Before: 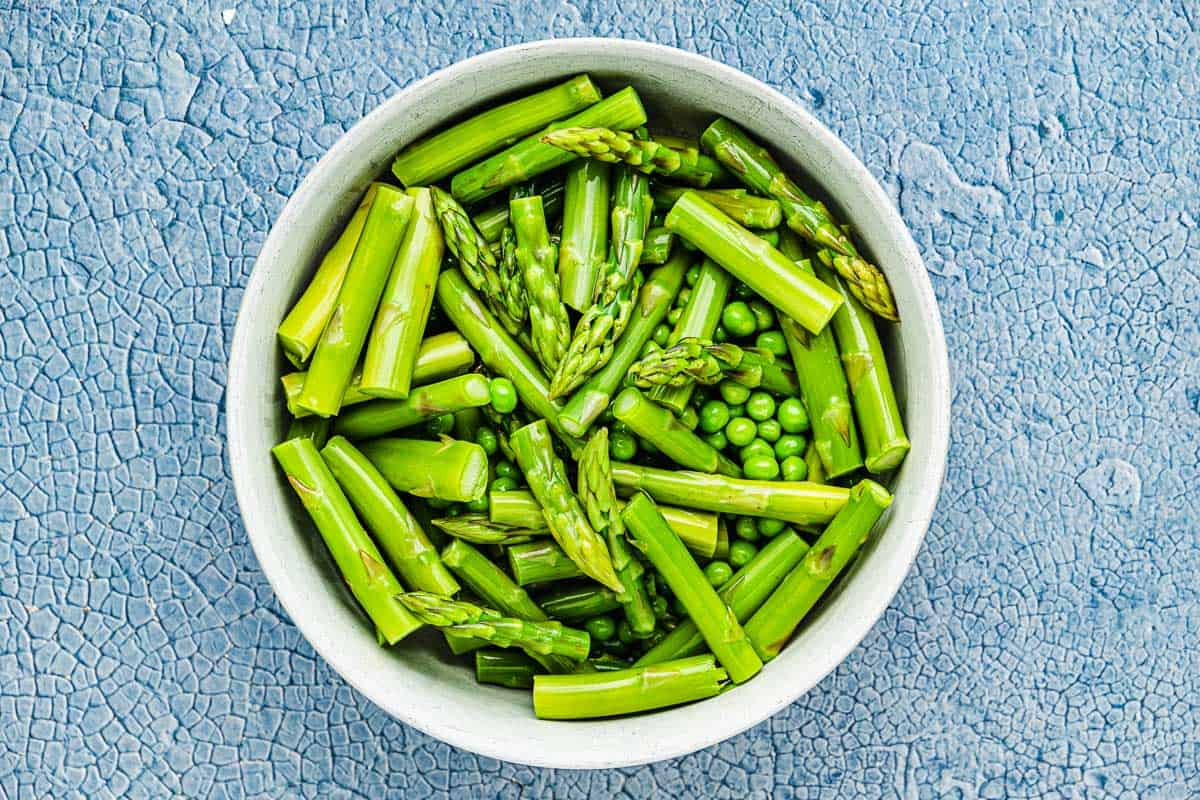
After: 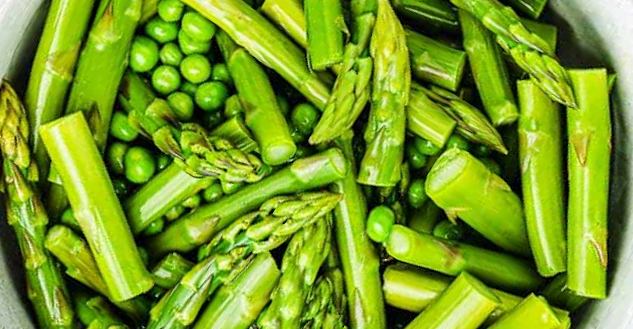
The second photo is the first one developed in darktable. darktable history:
crop and rotate: angle 148.53°, left 9.174%, top 15.638%, right 4.487%, bottom 16.992%
